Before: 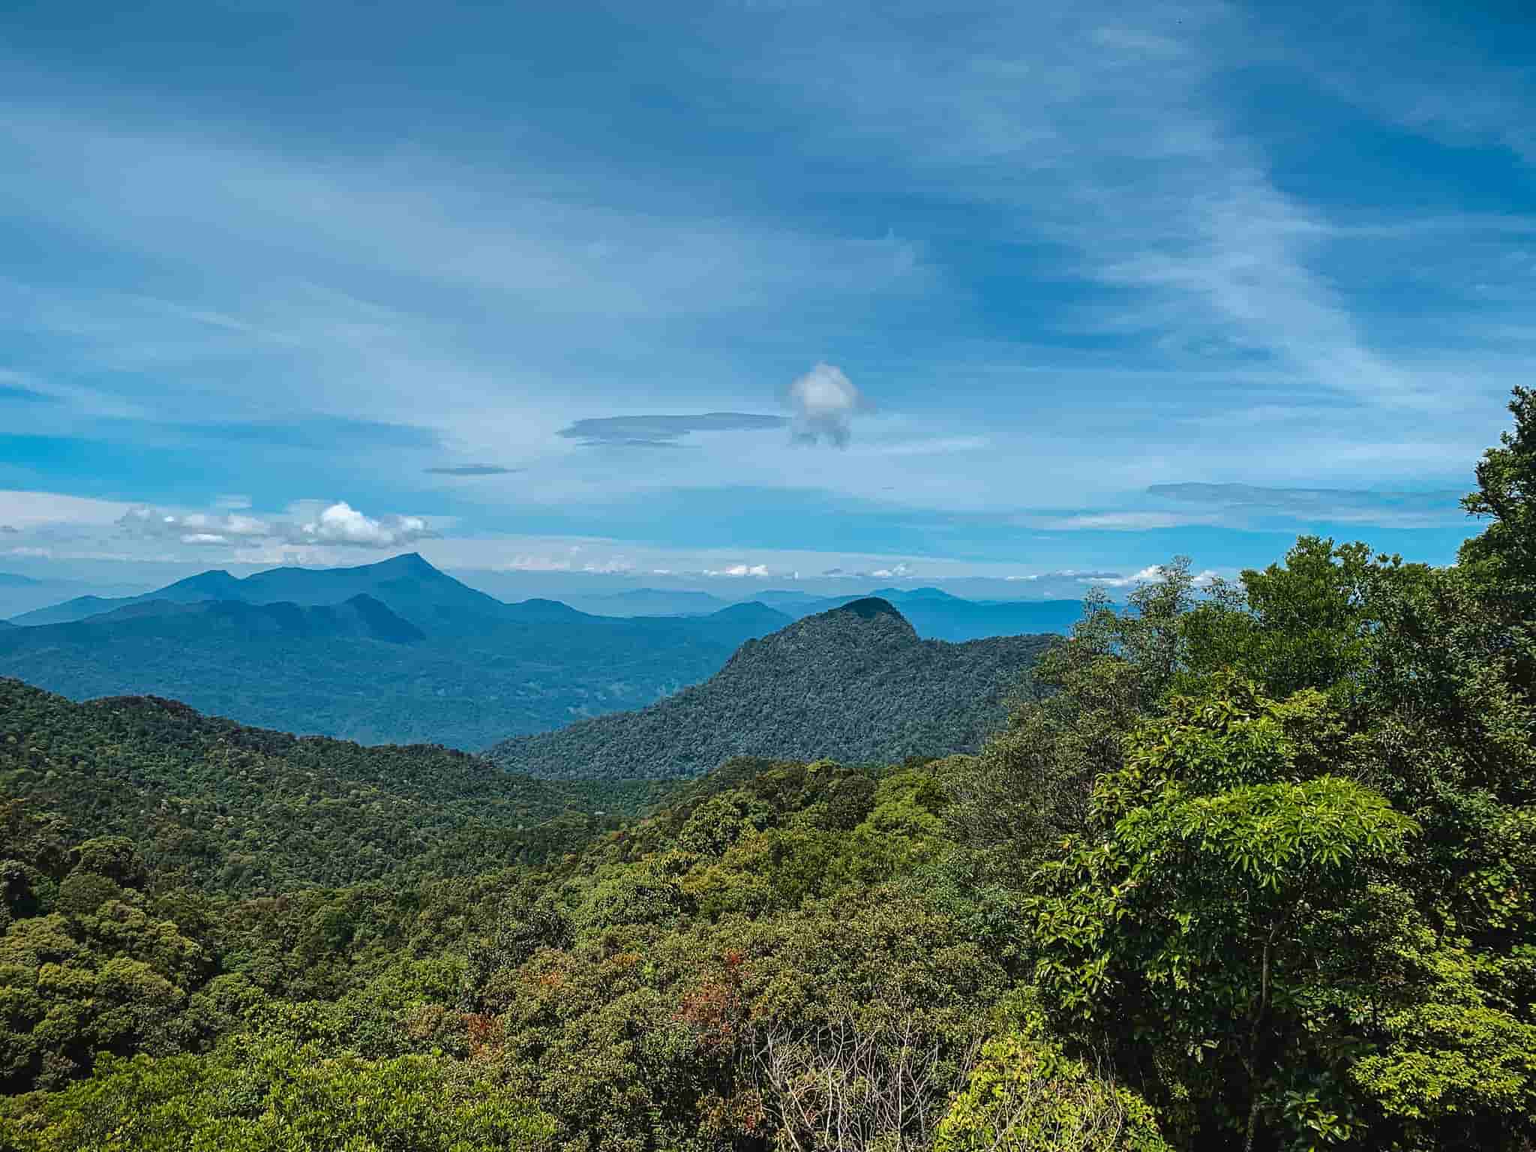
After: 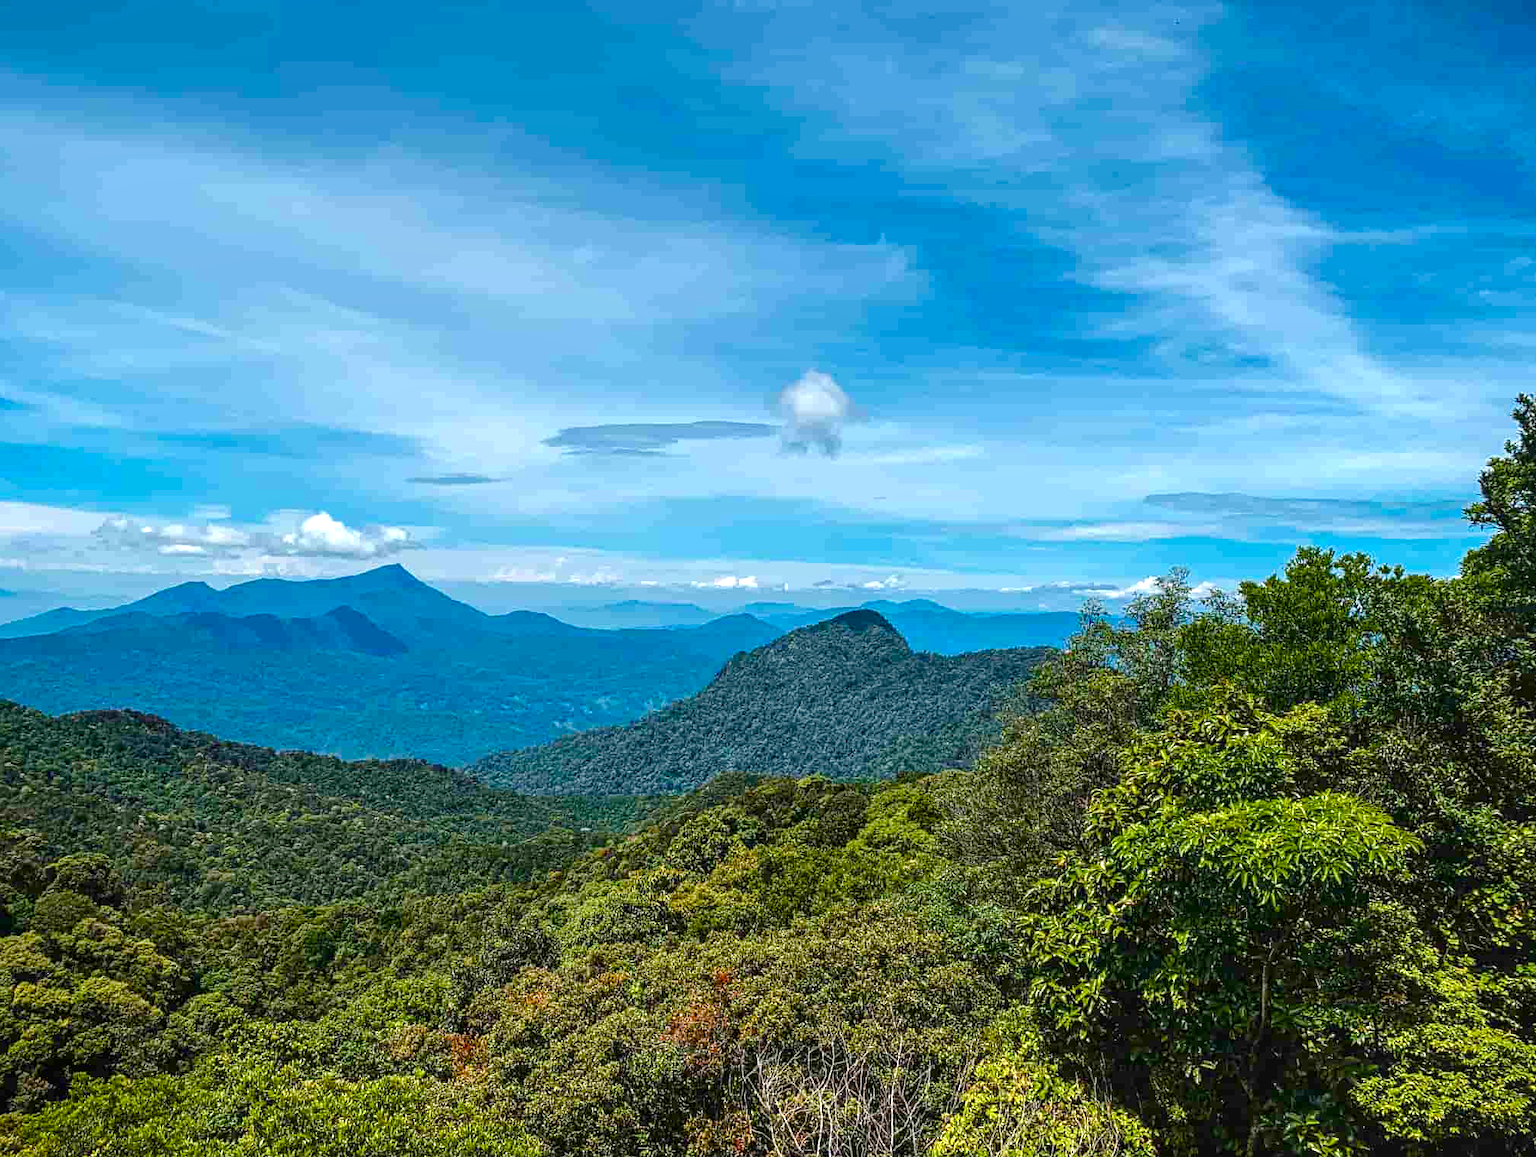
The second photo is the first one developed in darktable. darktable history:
local contrast: on, module defaults
crop: left 1.661%, right 0.283%, bottom 1.481%
color balance rgb: perceptual saturation grading › global saturation 20%, perceptual saturation grading › highlights -25.469%, perceptual saturation grading › shadows 49.64%, perceptual brilliance grading › global brilliance 12.075%
